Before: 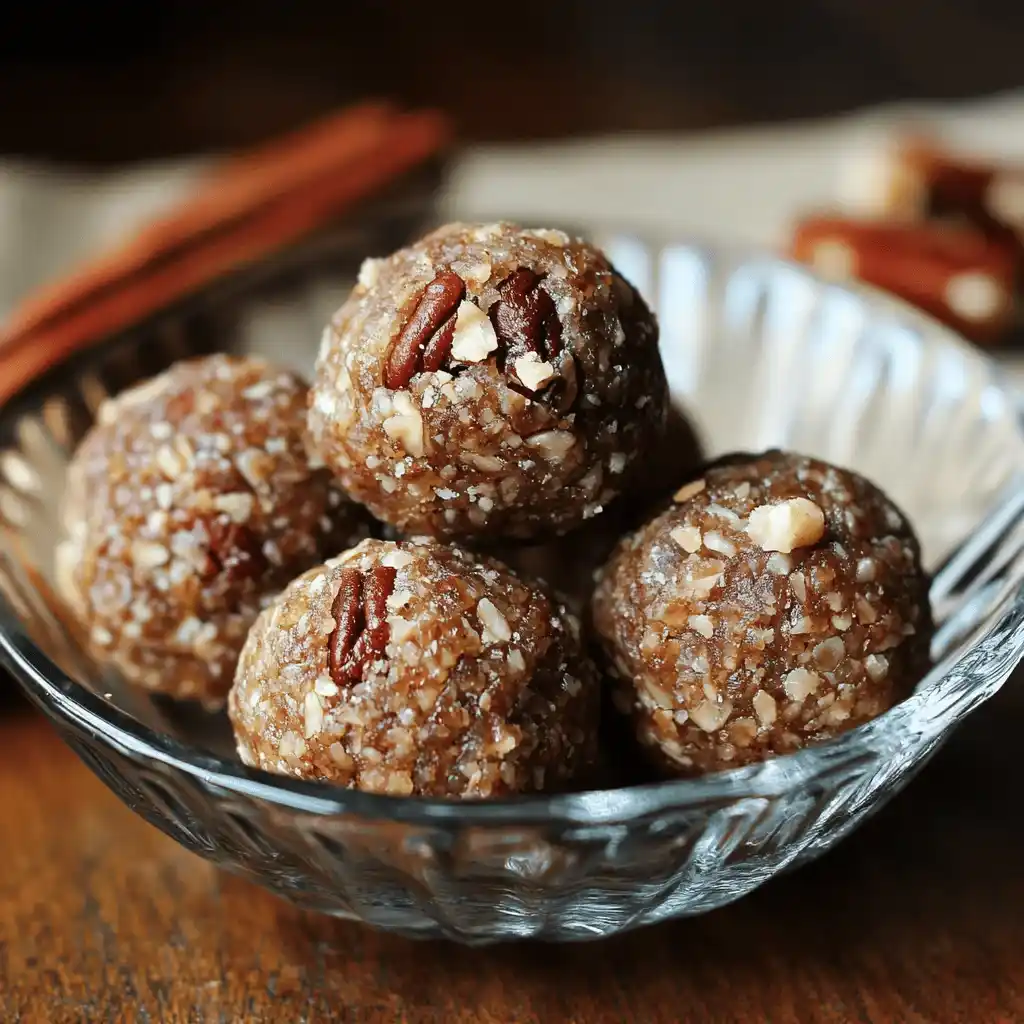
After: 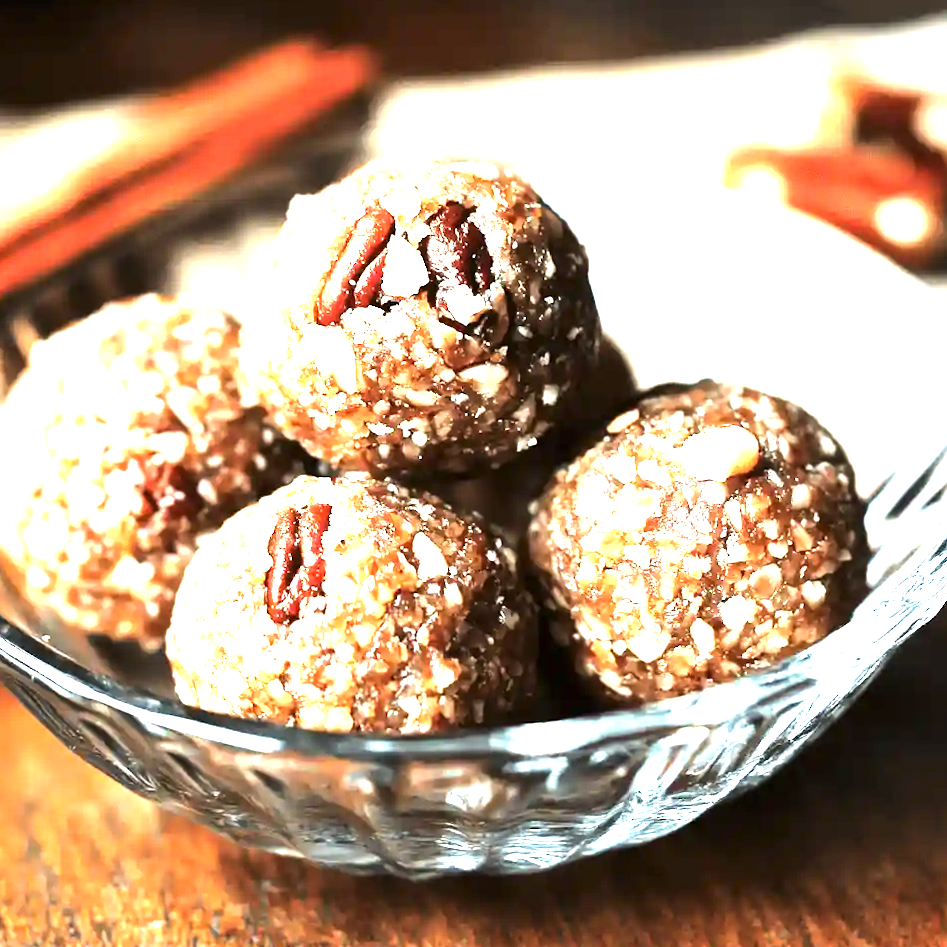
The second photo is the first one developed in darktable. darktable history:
crop and rotate: angle 1.96°, left 5.673%, top 5.673%
exposure: exposure 2 EV, compensate exposure bias true, compensate highlight preservation false
tone equalizer: -8 EV -0.75 EV, -7 EV -0.7 EV, -6 EV -0.6 EV, -5 EV -0.4 EV, -3 EV 0.4 EV, -2 EV 0.6 EV, -1 EV 0.7 EV, +0 EV 0.75 EV, edges refinement/feathering 500, mask exposure compensation -1.57 EV, preserve details no
rotate and perspective: rotation 0.8°, automatic cropping off
